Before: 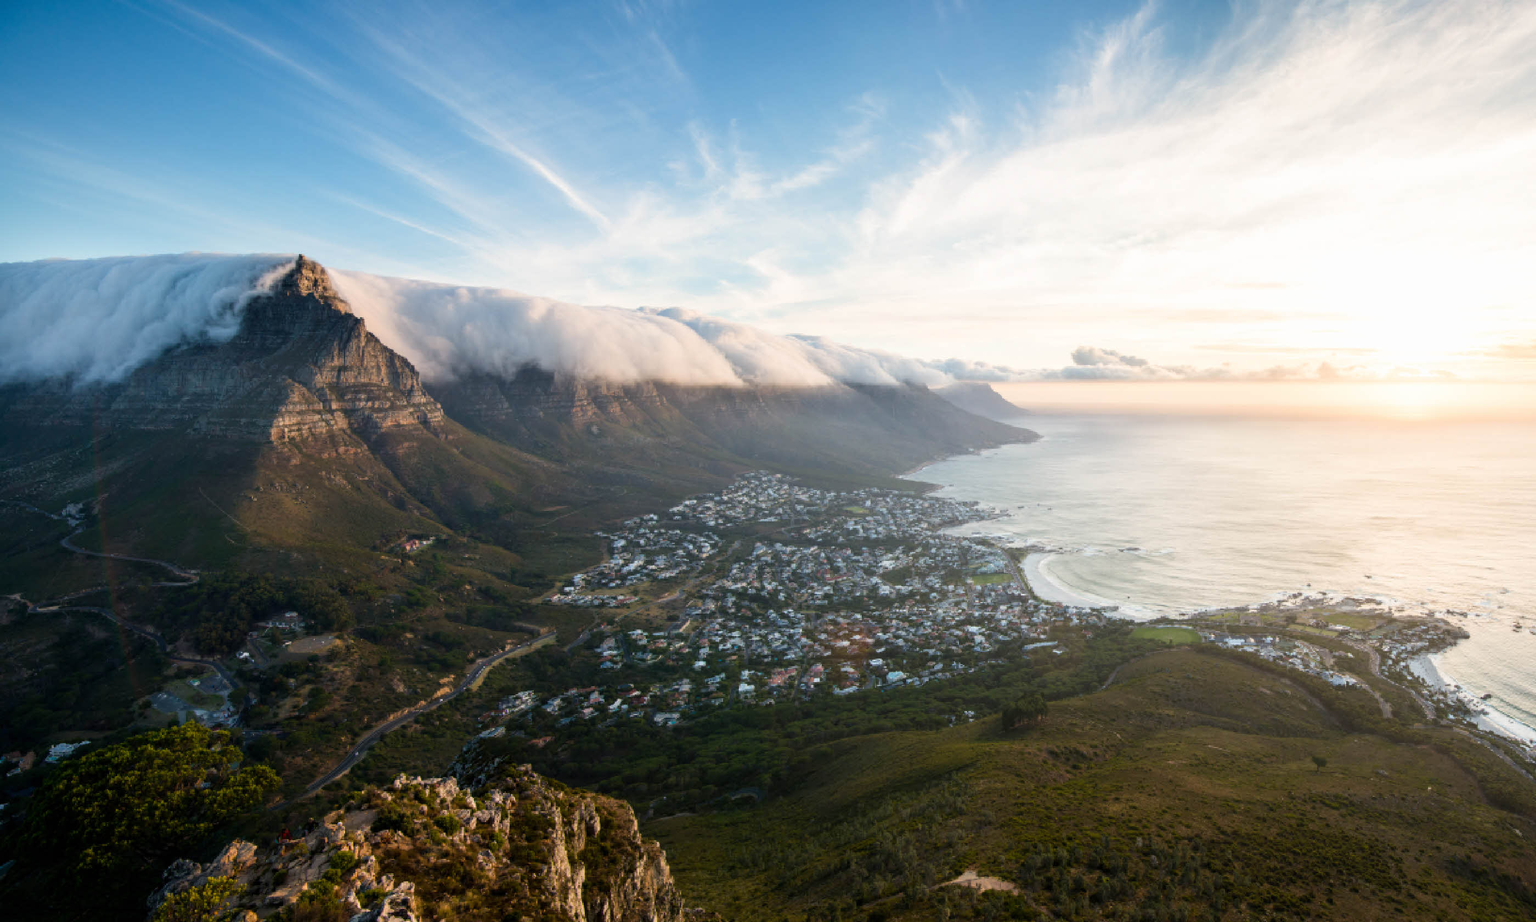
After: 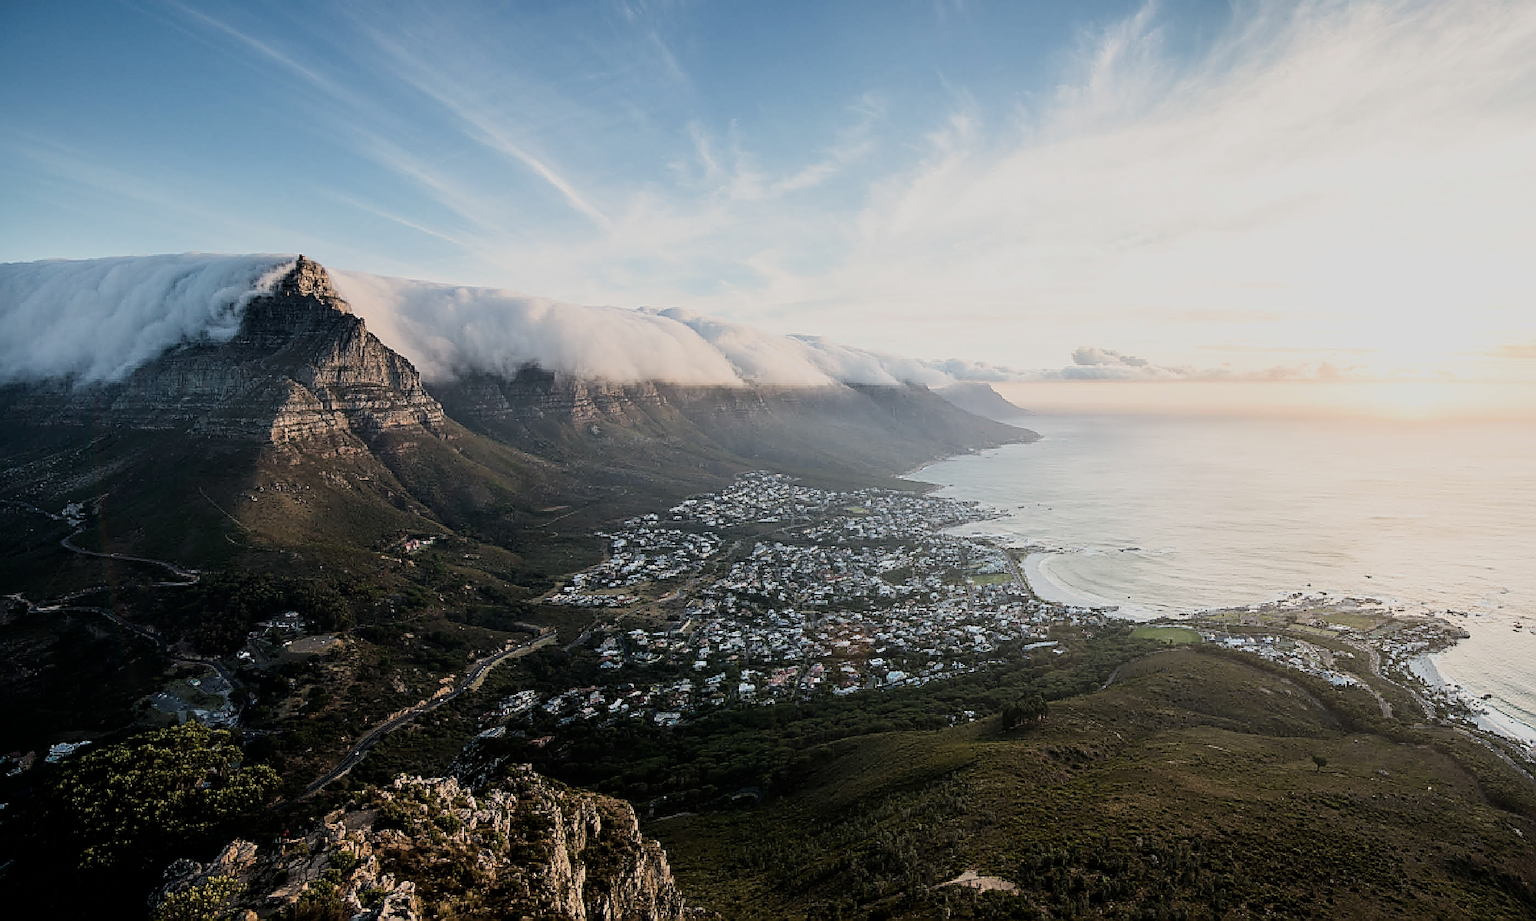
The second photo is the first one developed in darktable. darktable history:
sharpen: amount 1.989
filmic rgb: black relative exposure -7.65 EV, white relative exposure 4.56 EV, hardness 3.61, color science v6 (2022)
contrast brightness saturation: contrast 0.101, saturation -0.28
